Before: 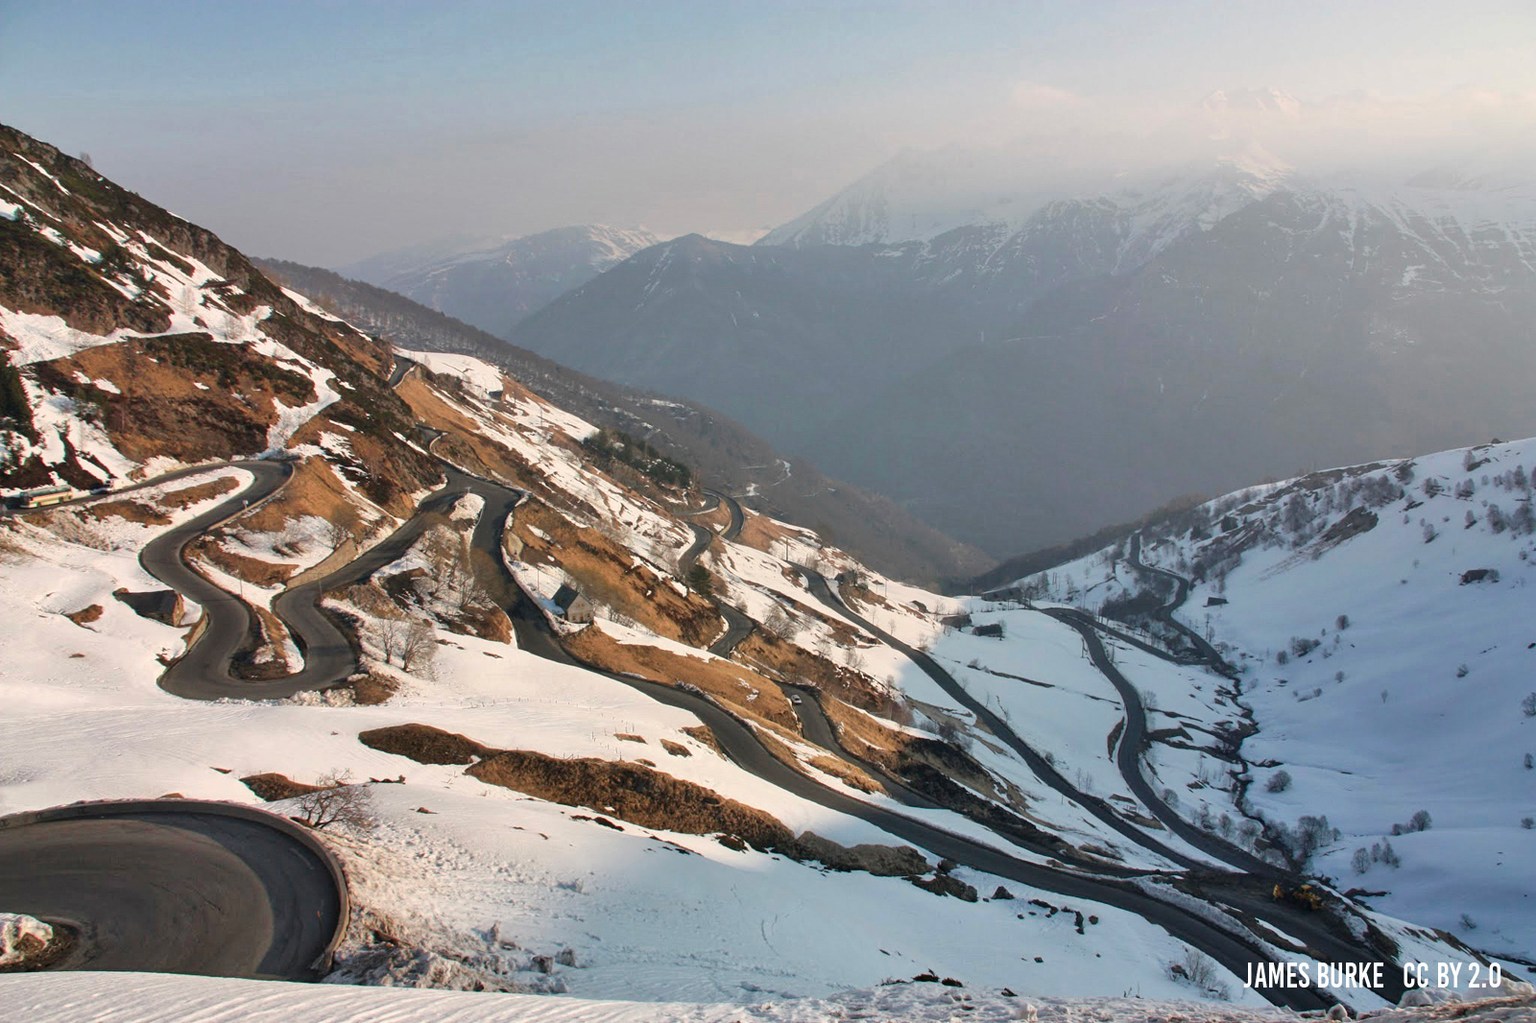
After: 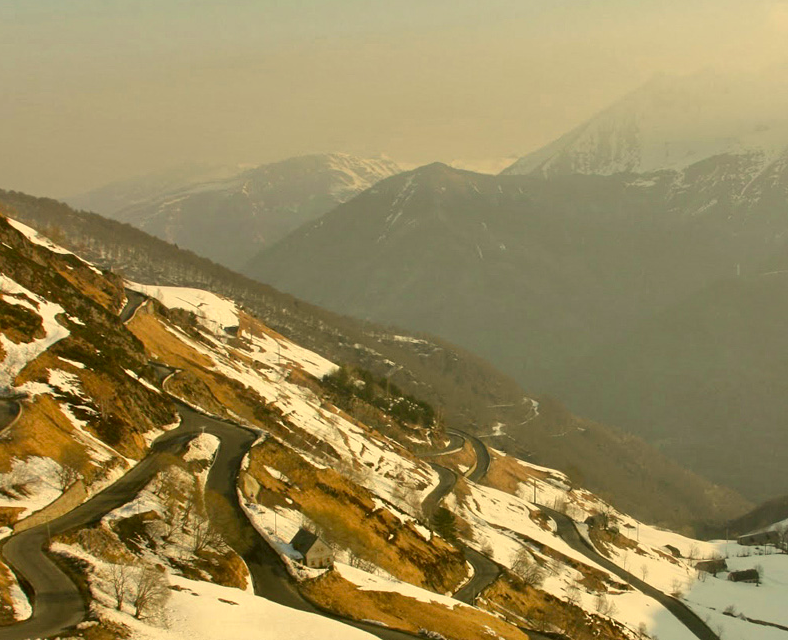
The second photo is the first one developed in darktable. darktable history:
color correction: highlights a* 0.162, highlights b* 29.53, shadows a* -0.162, shadows b* 21.09
crop: left 17.835%, top 7.675%, right 32.881%, bottom 32.213%
